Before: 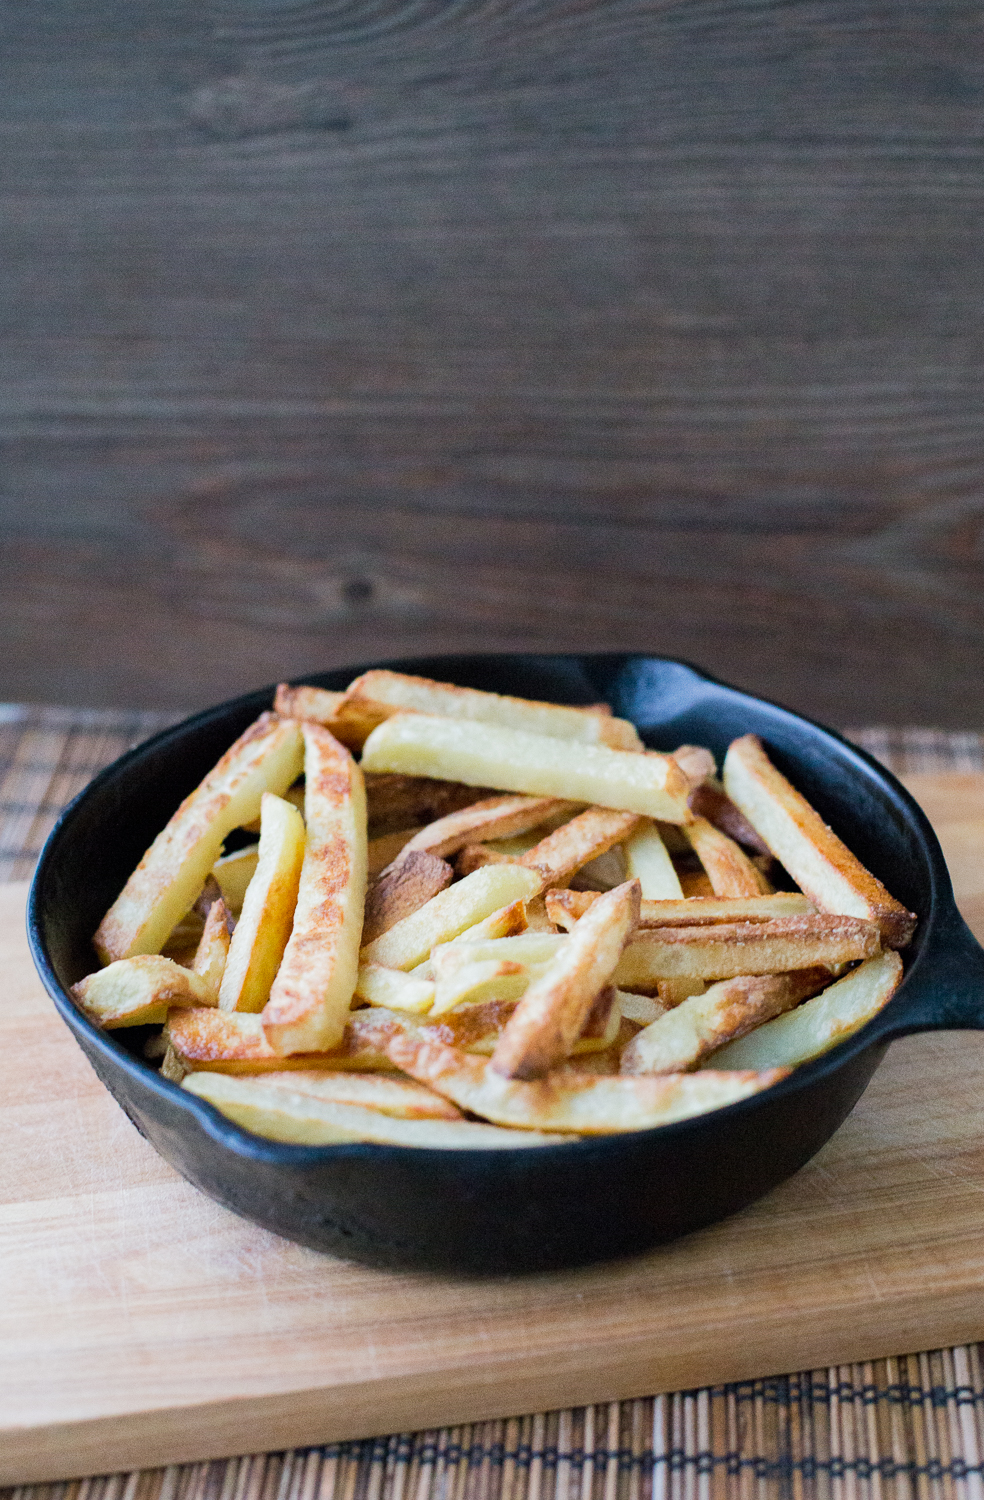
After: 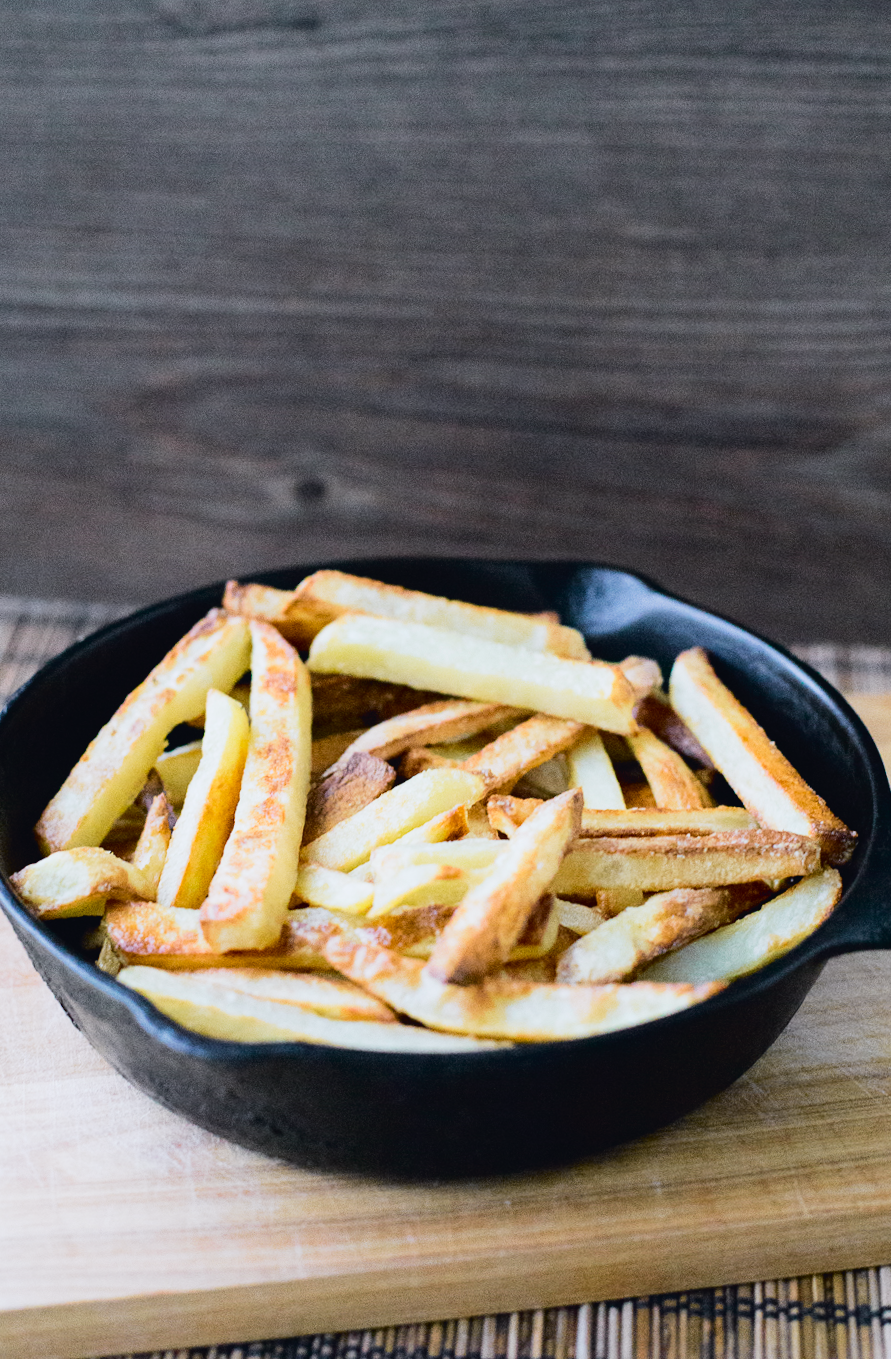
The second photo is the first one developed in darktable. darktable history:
crop and rotate: angle -1.96°, left 3.097%, top 4.154%, right 1.586%, bottom 0.529%
tone curve: curves: ch0 [(0, 0.023) (0.104, 0.058) (0.21, 0.162) (0.469, 0.524) (0.579, 0.65) (0.725, 0.8) (0.858, 0.903) (1, 0.974)]; ch1 [(0, 0) (0.414, 0.395) (0.447, 0.447) (0.502, 0.501) (0.521, 0.512) (0.566, 0.566) (0.618, 0.61) (0.654, 0.642) (1, 1)]; ch2 [(0, 0) (0.369, 0.388) (0.437, 0.453) (0.492, 0.485) (0.524, 0.508) (0.553, 0.566) (0.583, 0.608) (1, 1)], color space Lab, independent channels, preserve colors none
